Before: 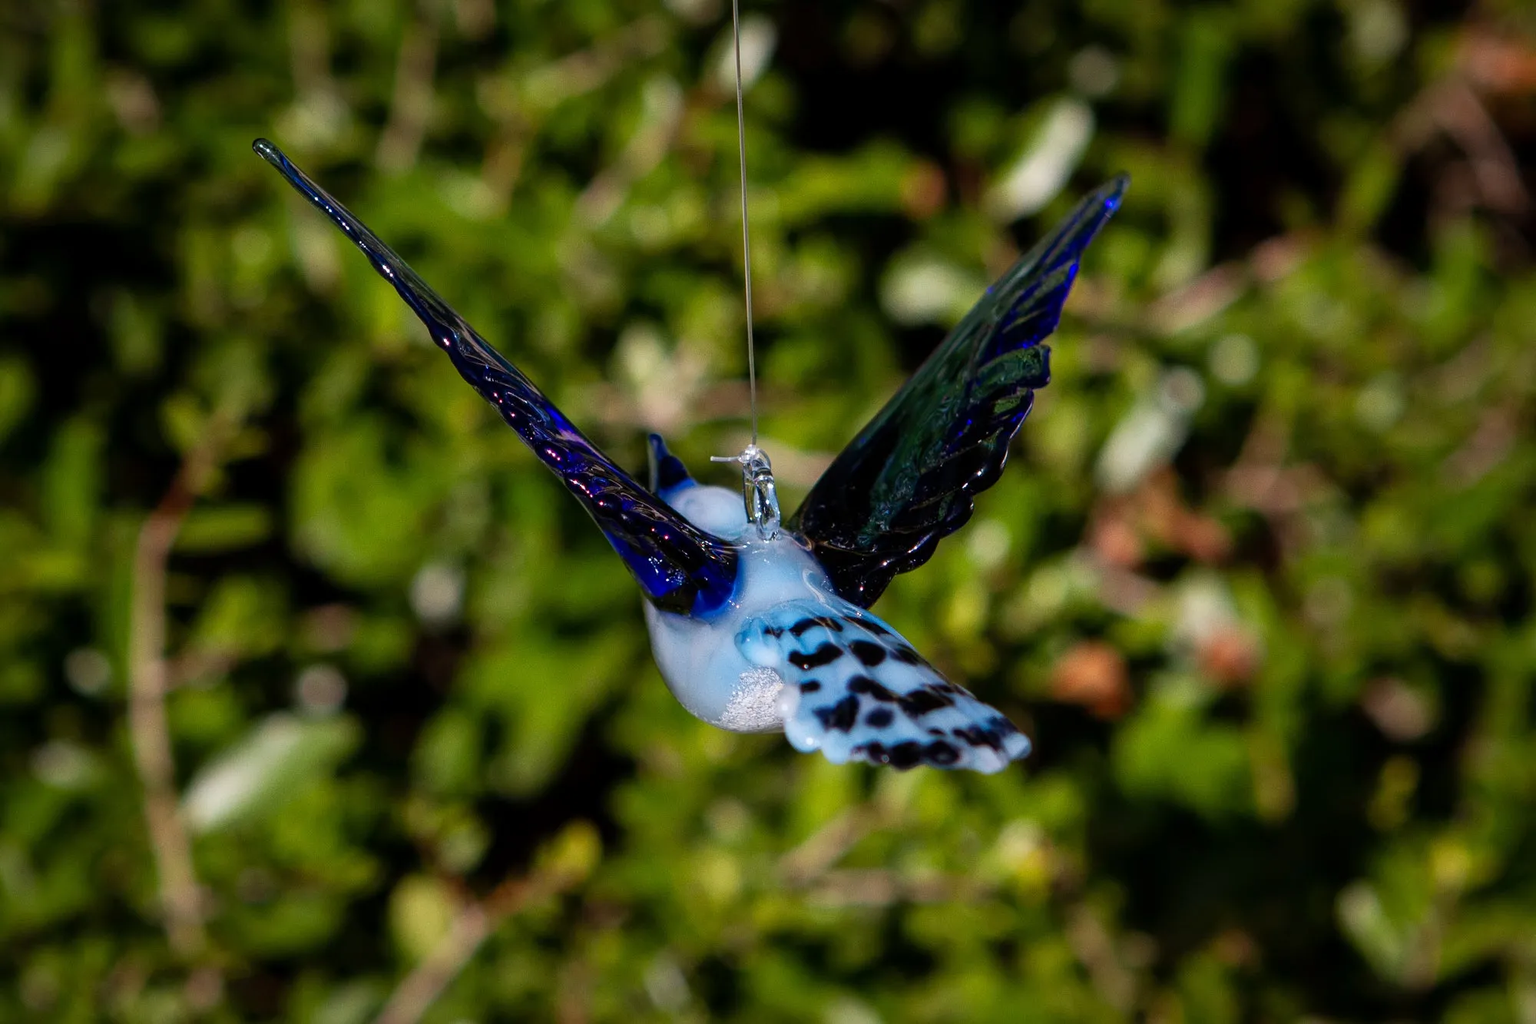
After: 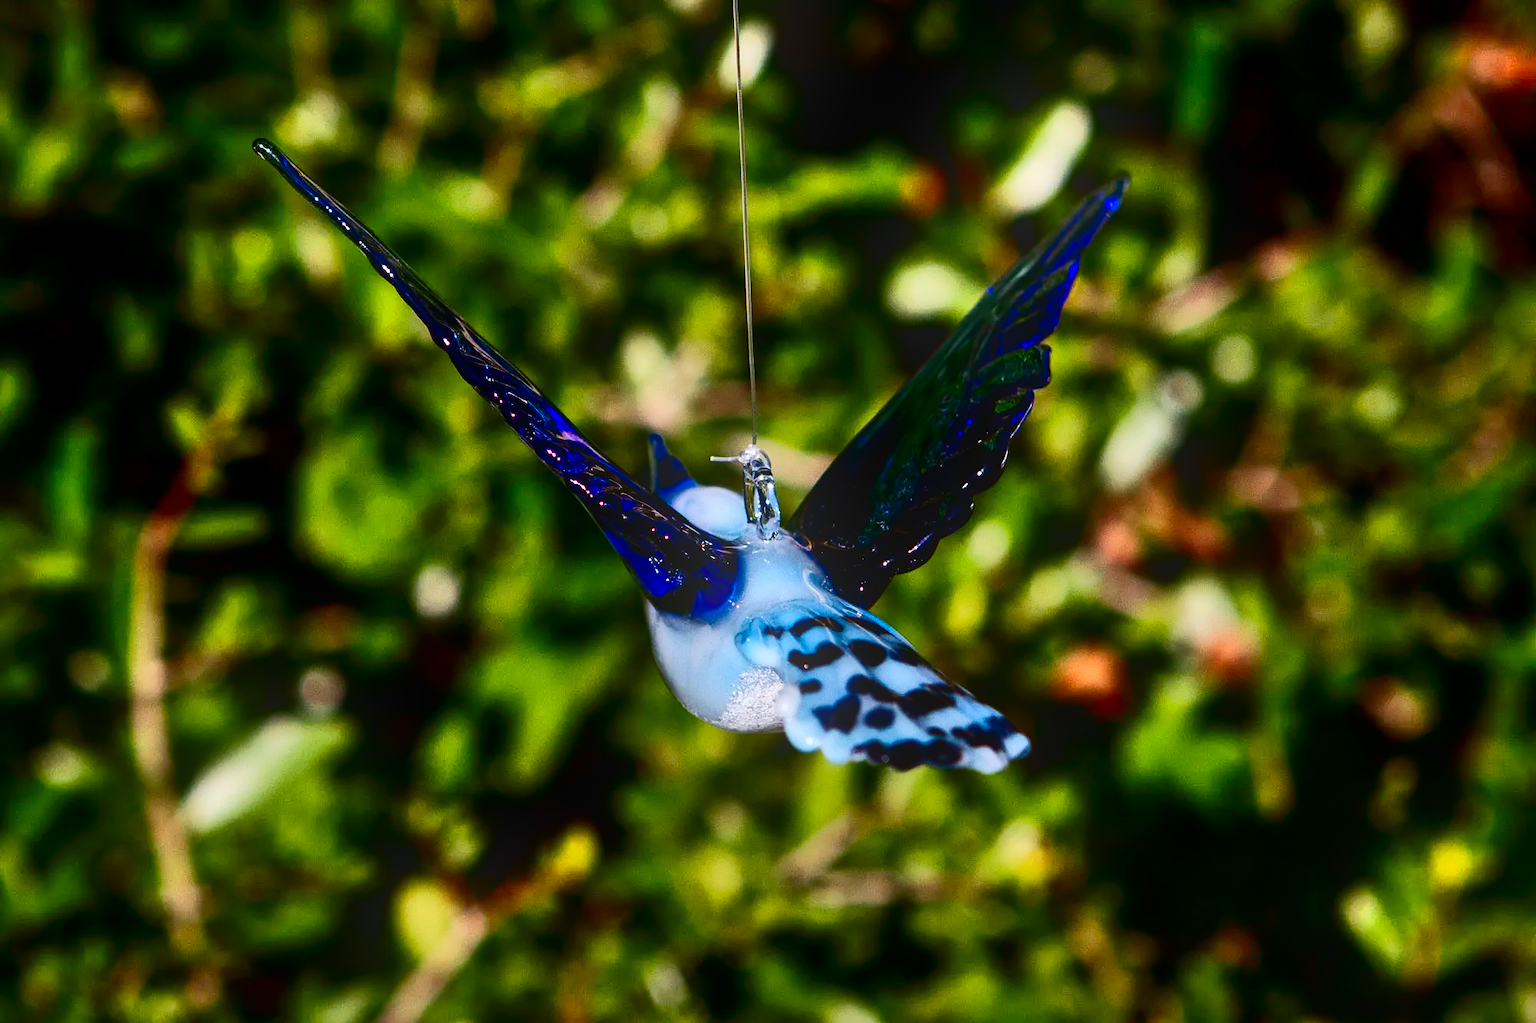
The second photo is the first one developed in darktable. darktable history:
bloom: on, module defaults
shadows and highlights: shadows 60, soften with gaussian
color balance: mode lift, gamma, gain (sRGB)
contrast brightness saturation: contrast 0.24, brightness -0.24, saturation 0.14
